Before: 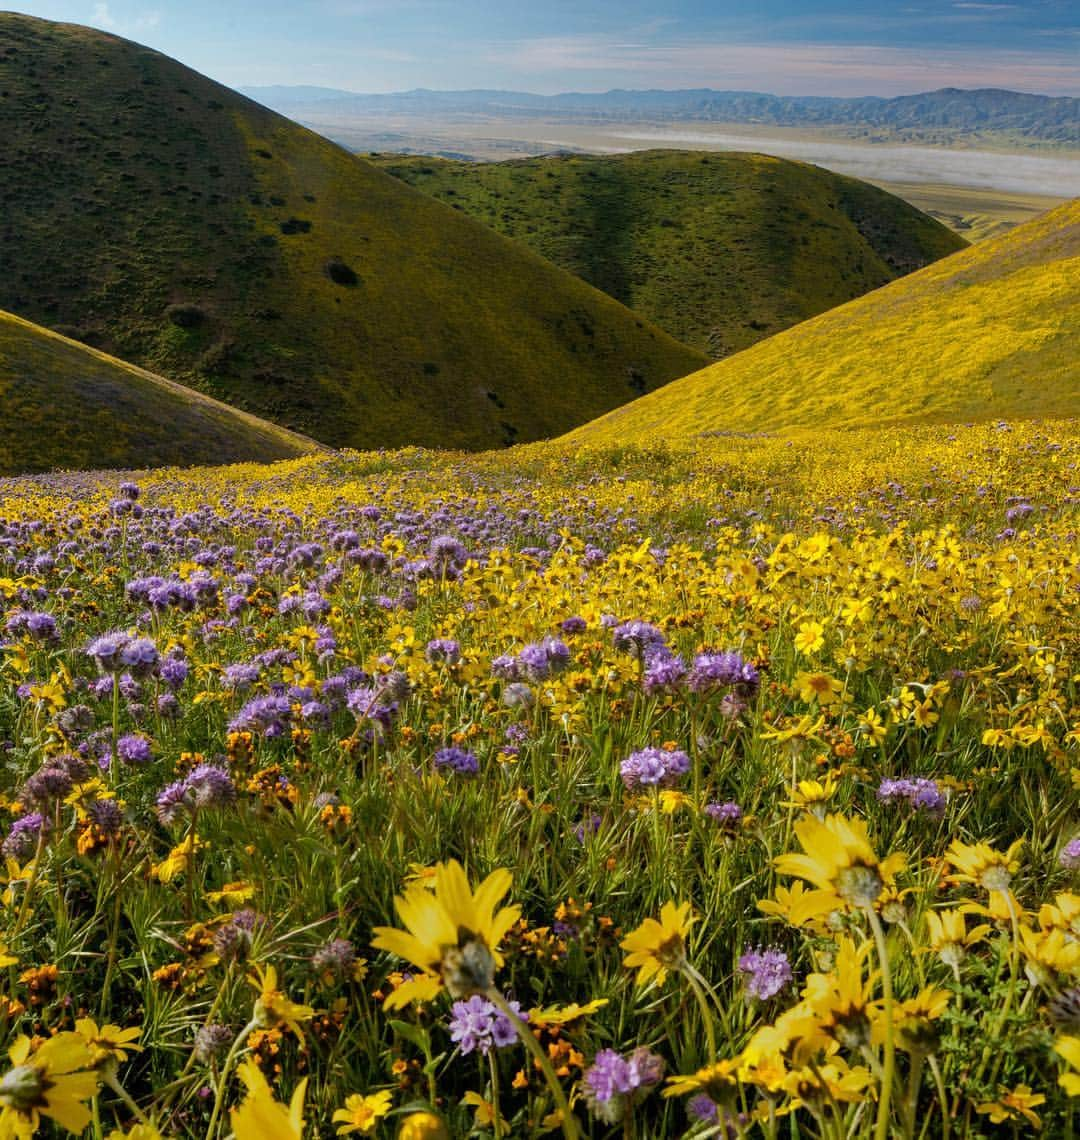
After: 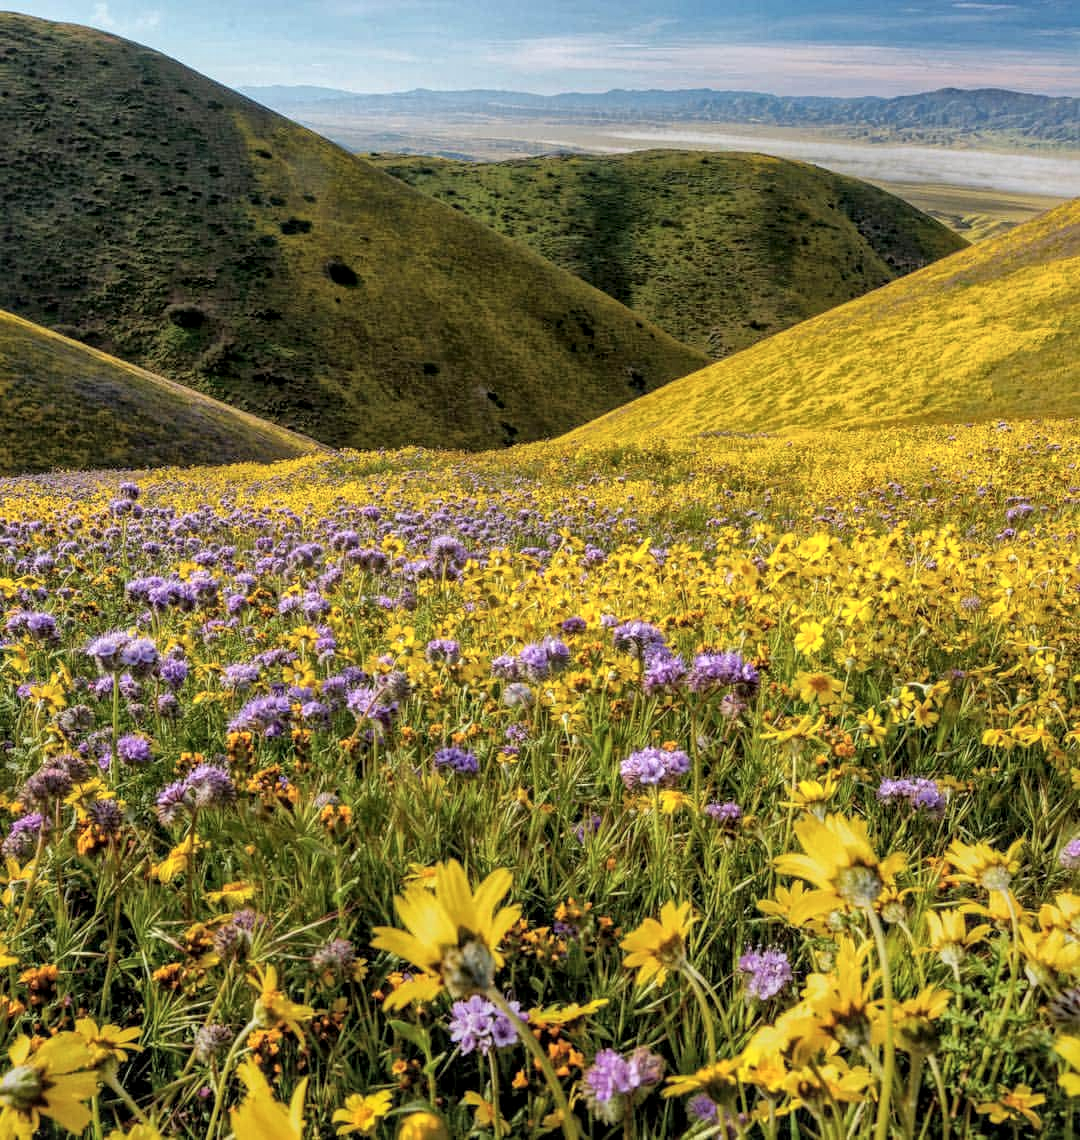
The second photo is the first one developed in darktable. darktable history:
local contrast: on, module defaults
global tonemap: drago (1, 100), detail 1
